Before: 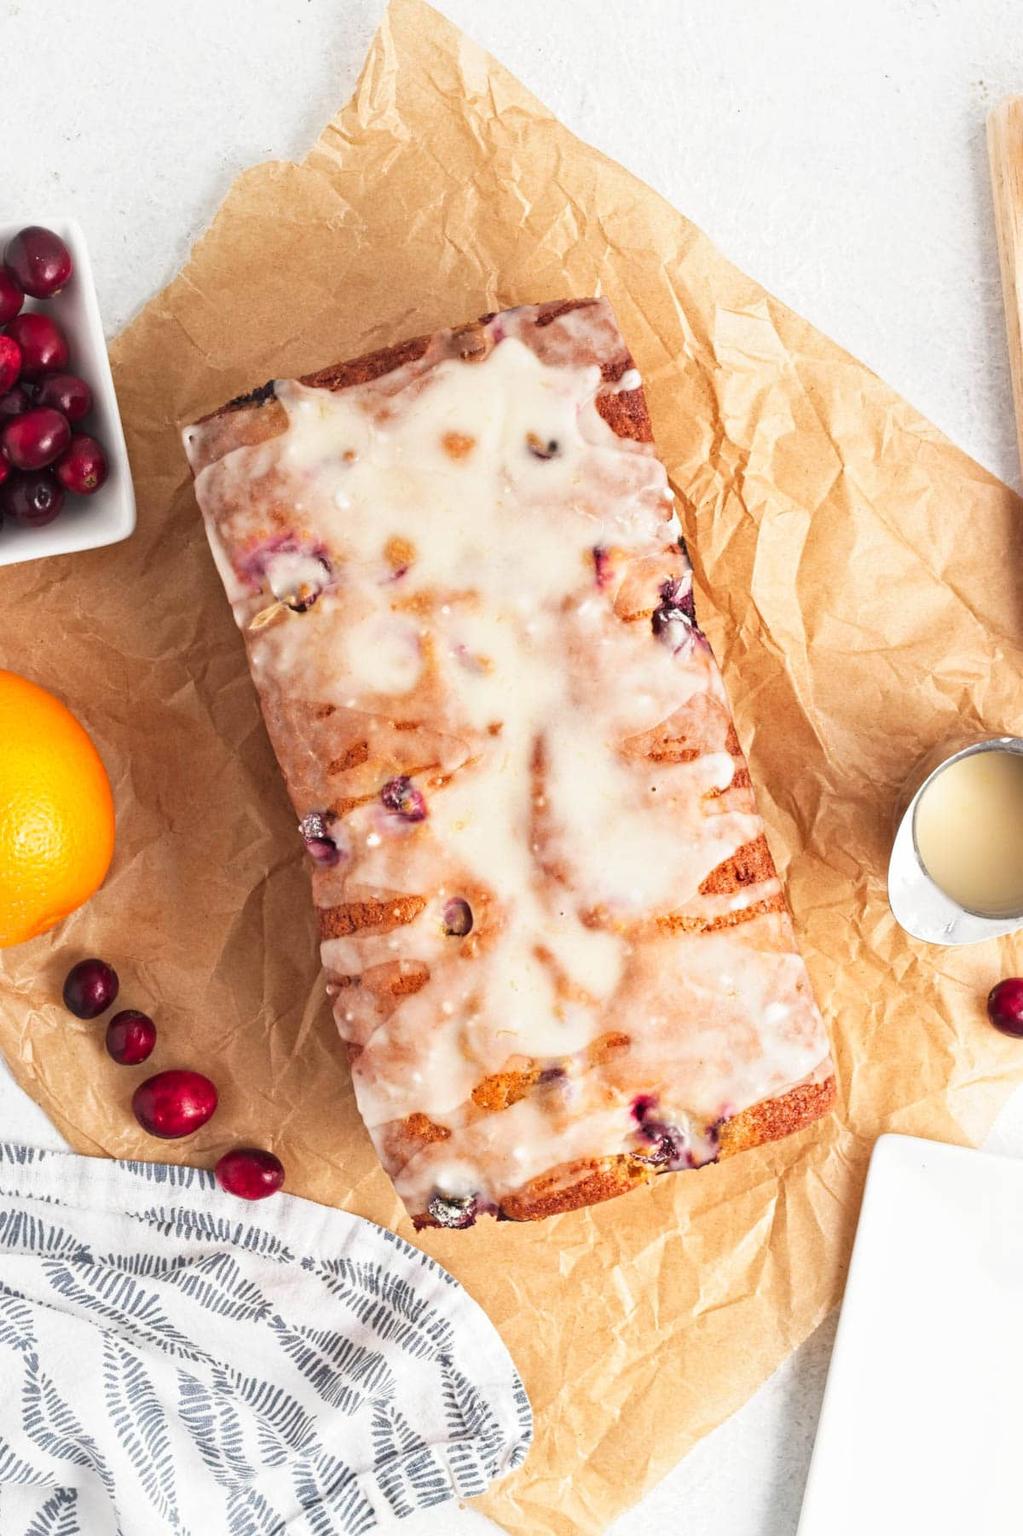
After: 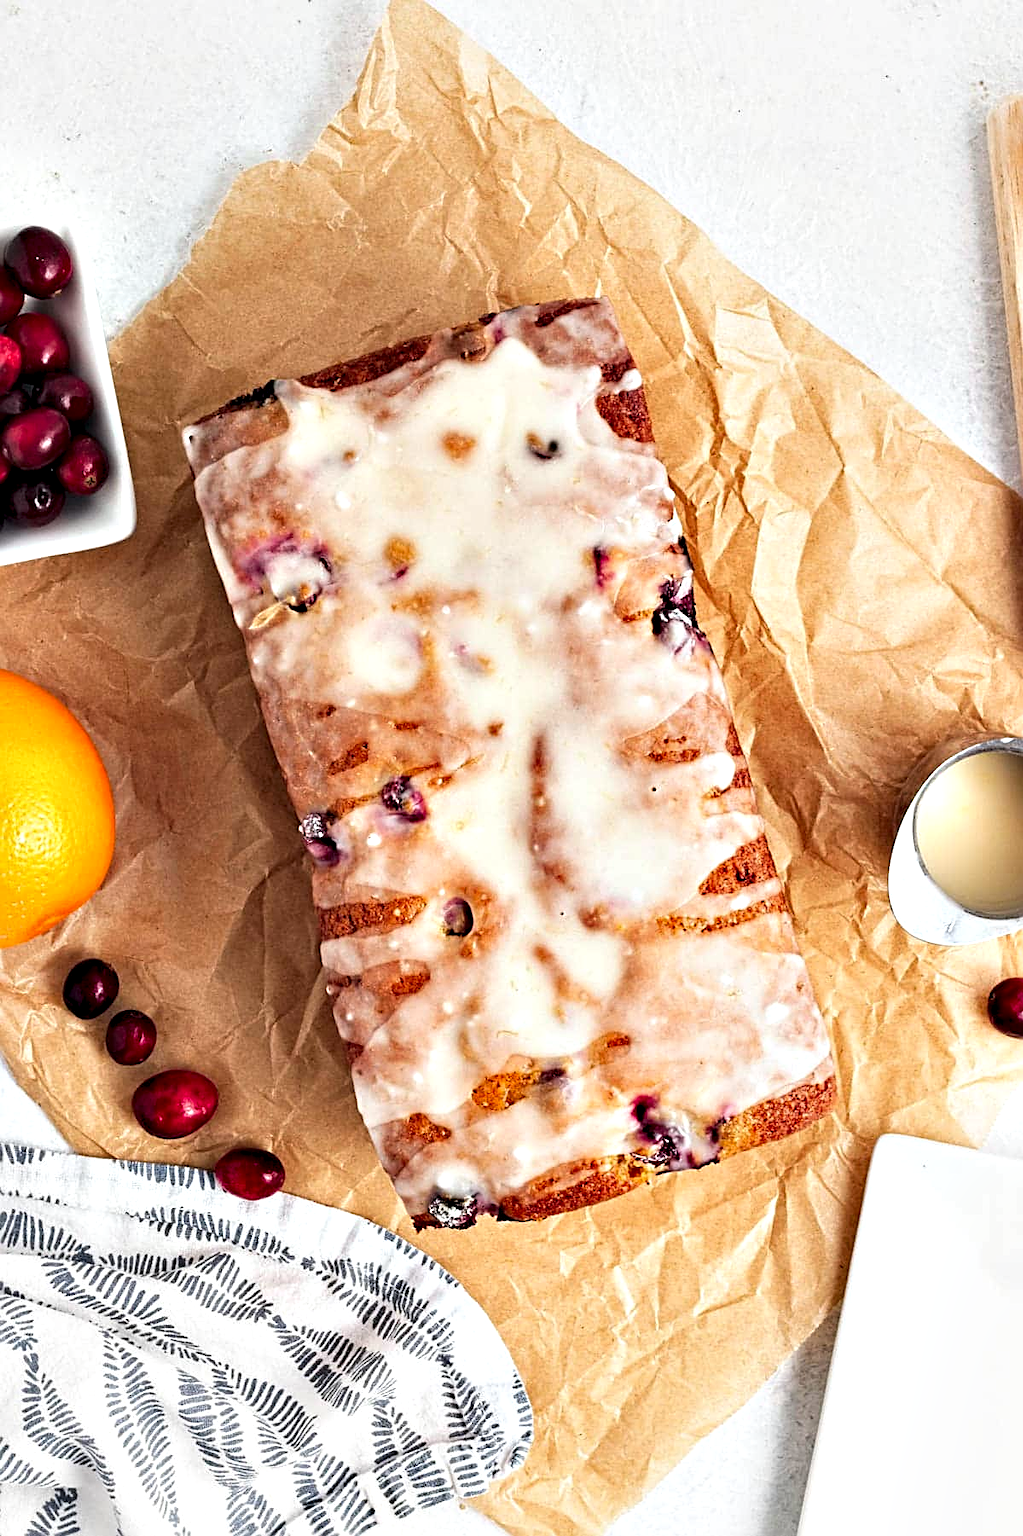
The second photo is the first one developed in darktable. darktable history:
sharpen: on, module defaults
contrast equalizer: y [[0.6 ×6], [0.55 ×6], [0 ×6], [0 ×6], [0 ×6]]
